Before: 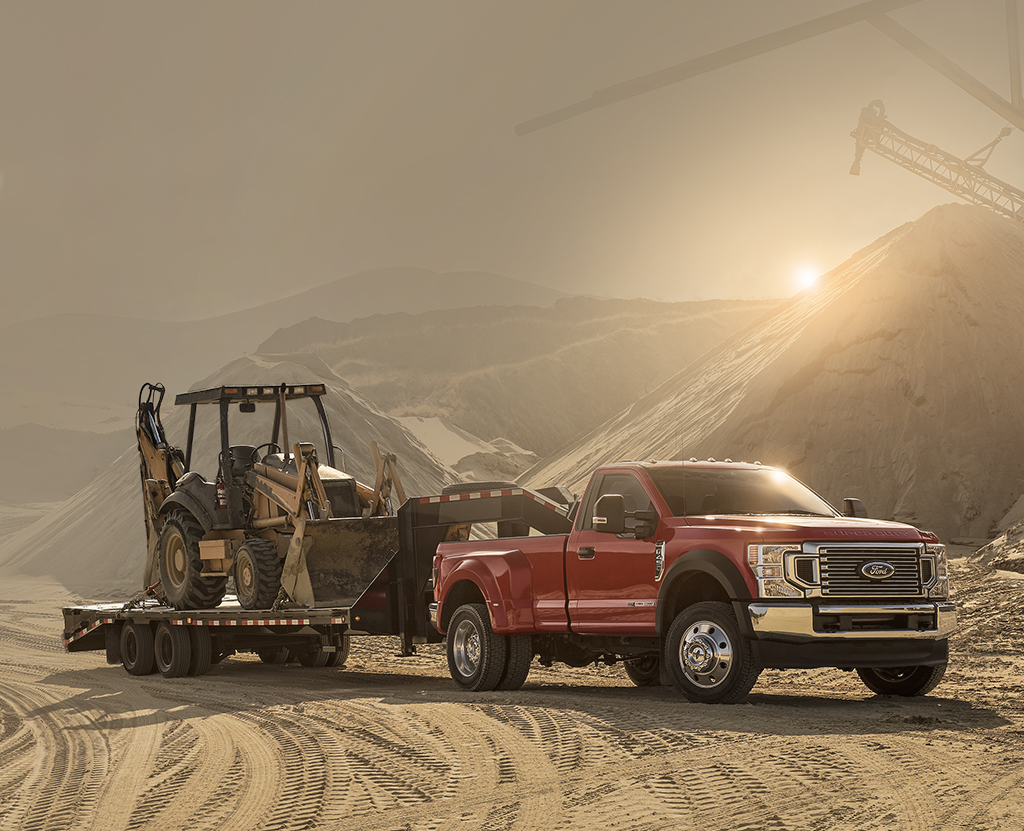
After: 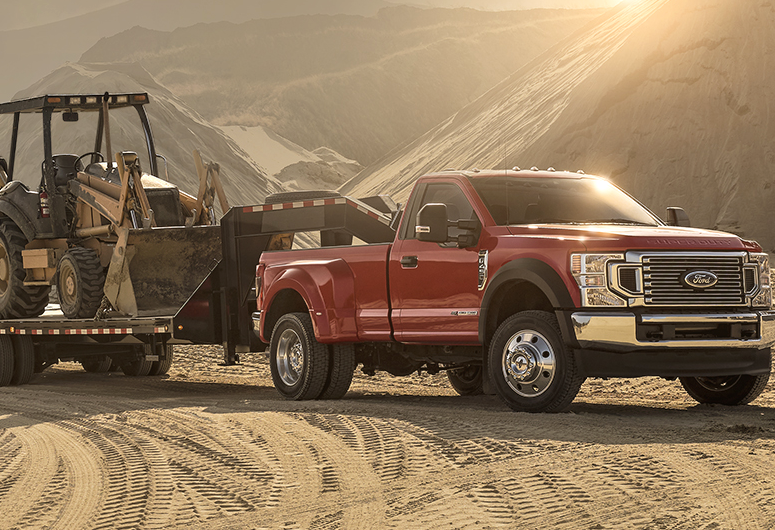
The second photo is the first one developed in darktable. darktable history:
exposure: exposure 0.217 EV, compensate highlight preservation false
crop and rotate: left 17.299%, top 35.115%, right 7.015%, bottom 1.024%
